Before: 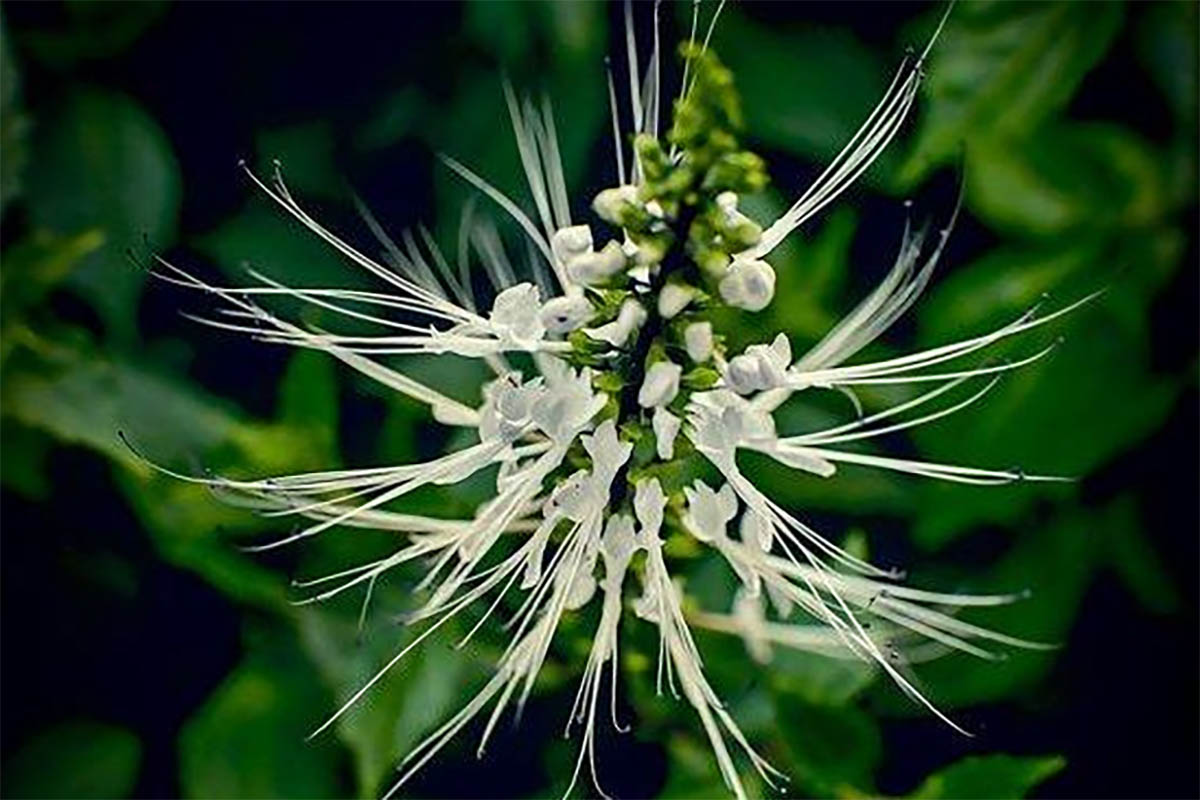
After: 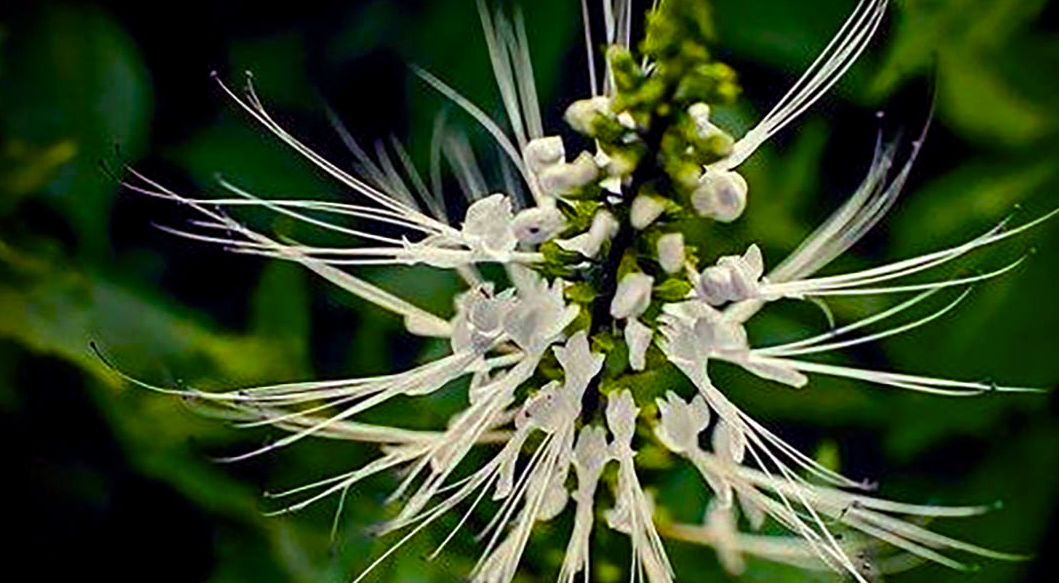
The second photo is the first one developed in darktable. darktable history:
color balance rgb: shadows lift › hue 85.74°, power › luminance -7.762%, power › chroma 1.355%, power › hue 330.42°, perceptual saturation grading › global saturation 35.159%, perceptual saturation grading › highlights -25.445%, perceptual saturation grading › shadows 50.008%, global vibrance 20%
crop and rotate: left 2.392%, top 11.199%, right 9.332%, bottom 15.805%
